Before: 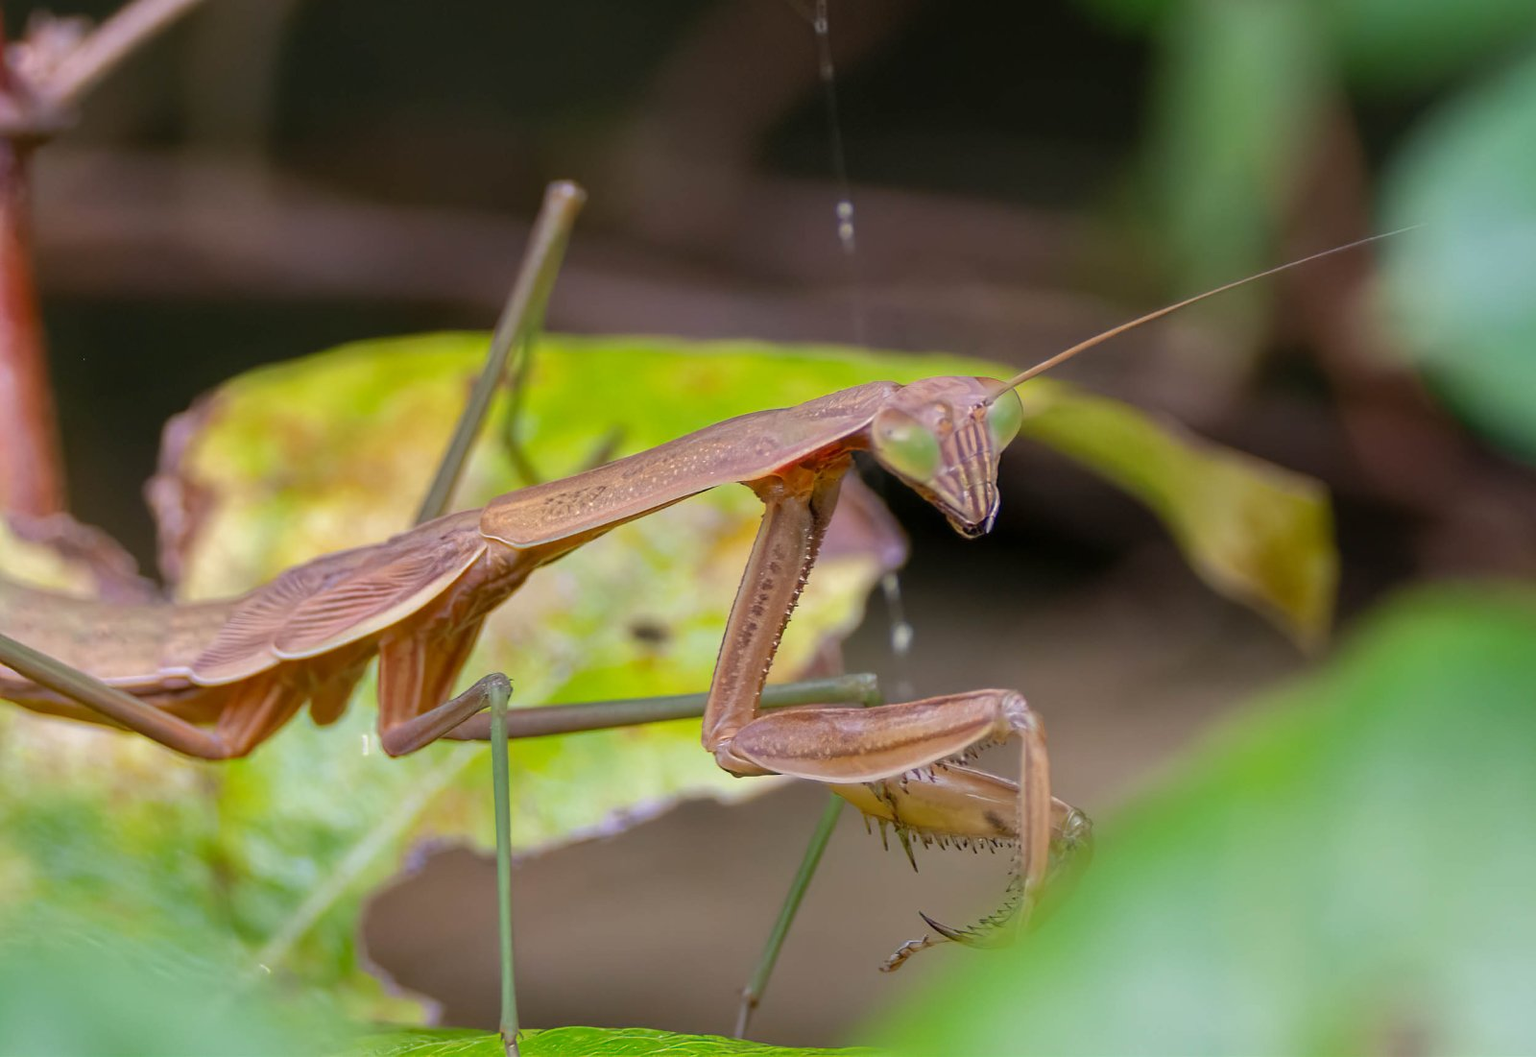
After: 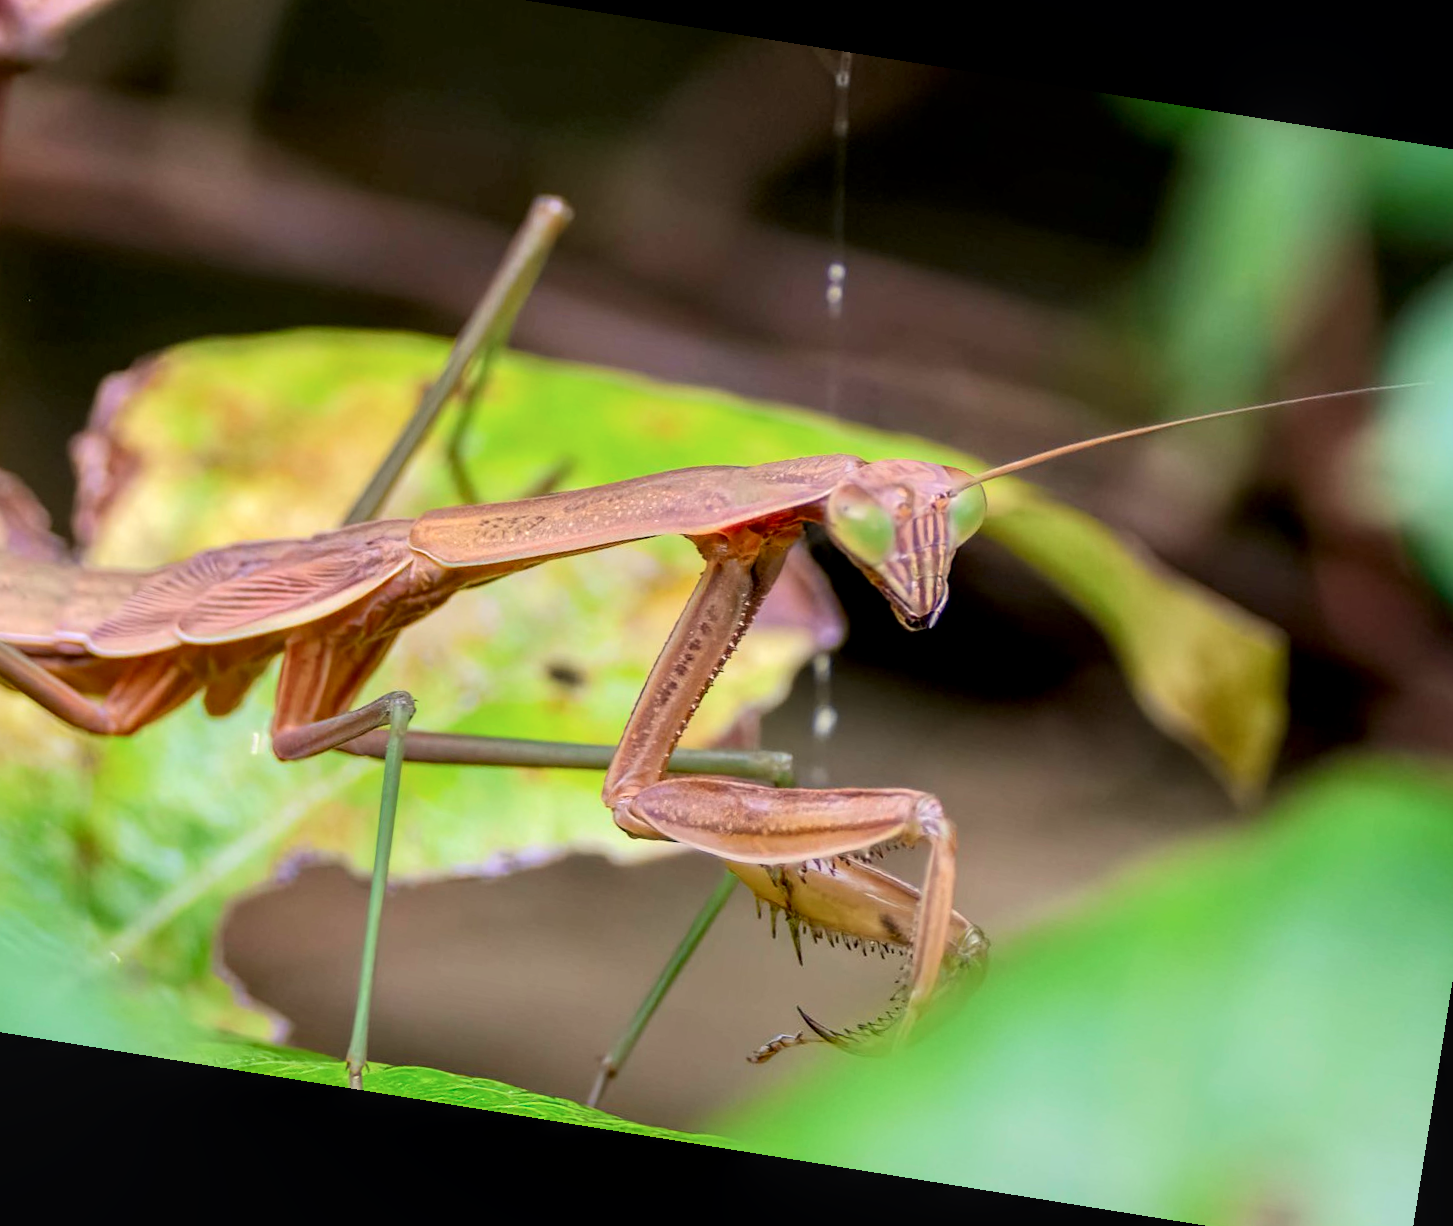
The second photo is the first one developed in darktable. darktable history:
local contrast: highlights 83%, shadows 81%
crop: left 9.807%, top 6.259%, right 7.334%, bottom 2.177%
tone curve: curves: ch0 [(0, 0.013) (0.054, 0.018) (0.205, 0.191) (0.289, 0.292) (0.39, 0.424) (0.493, 0.551) (0.666, 0.743) (0.795, 0.841) (1, 0.998)]; ch1 [(0, 0) (0.385, 0.343) (0.439, 0.415) (0.494, 0.495) (0.501, 0.501) (0.51, 0.509) (0.54, 0.552) (0.586, 0.614) (0.66, 0.706) (0.783, 0.804) (1, 1)]; ch2 [(0, 0) (0.32, 0.281) (0.403, 0.399) (0.441, 0.428) (0.47, 0.469) (0.498, 0.496) (0.524, 0.538) (0.566, 0.579) (0.633, 0.665) (0.7, 0.711) (1, 1)], color space Lab, independent channels, preserve colors none
rotate and perspective: rotation 9.12°, automatic cropping off
